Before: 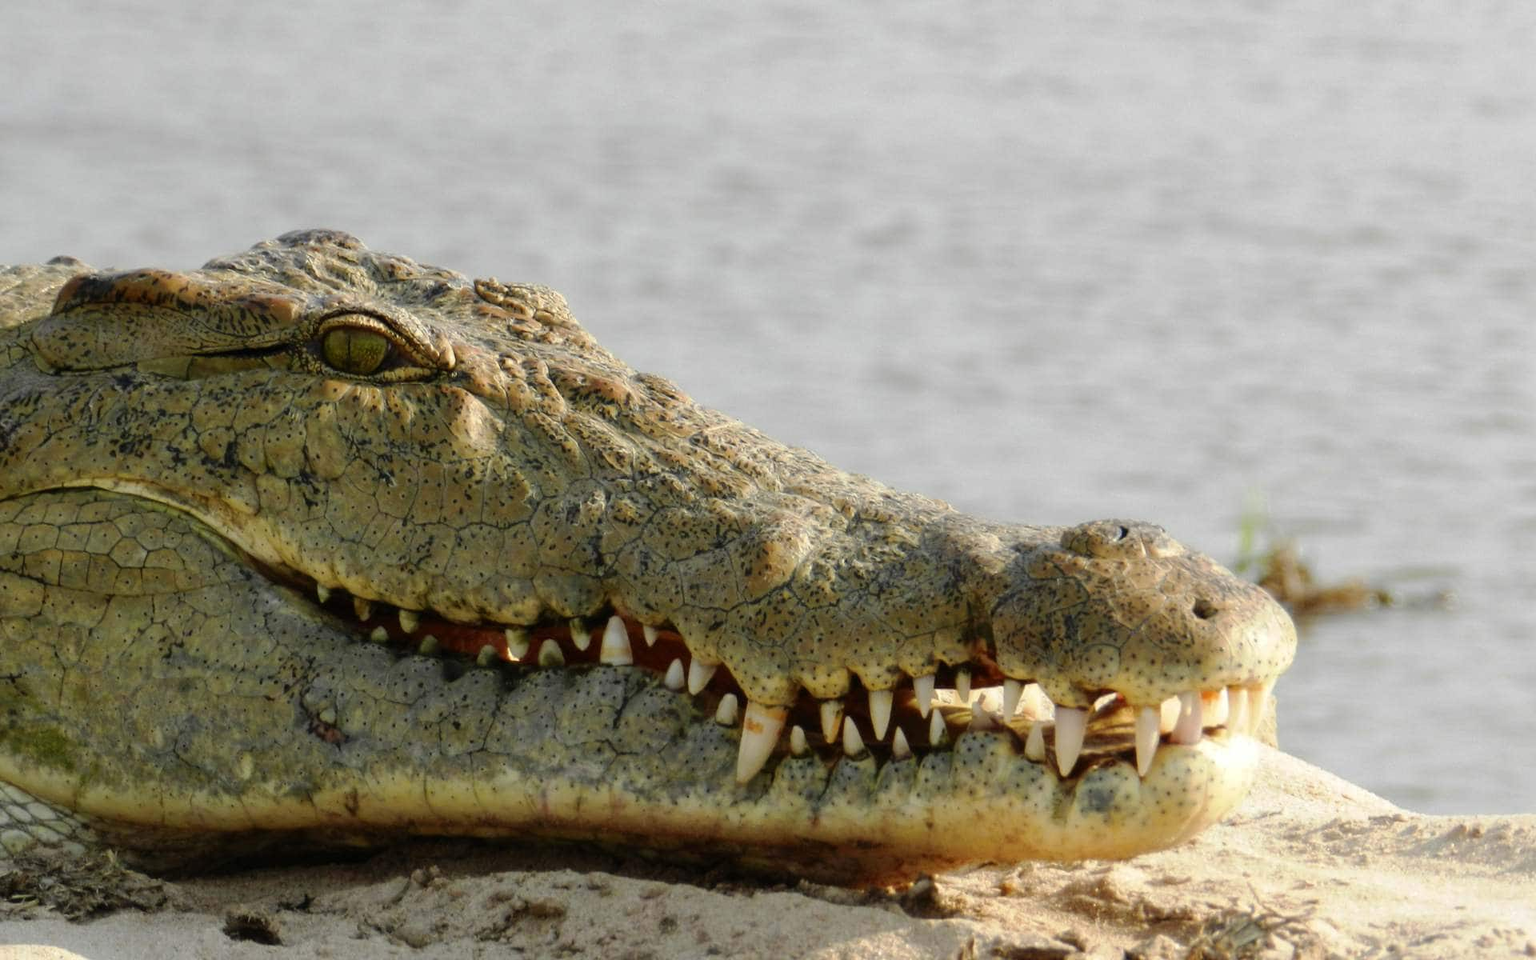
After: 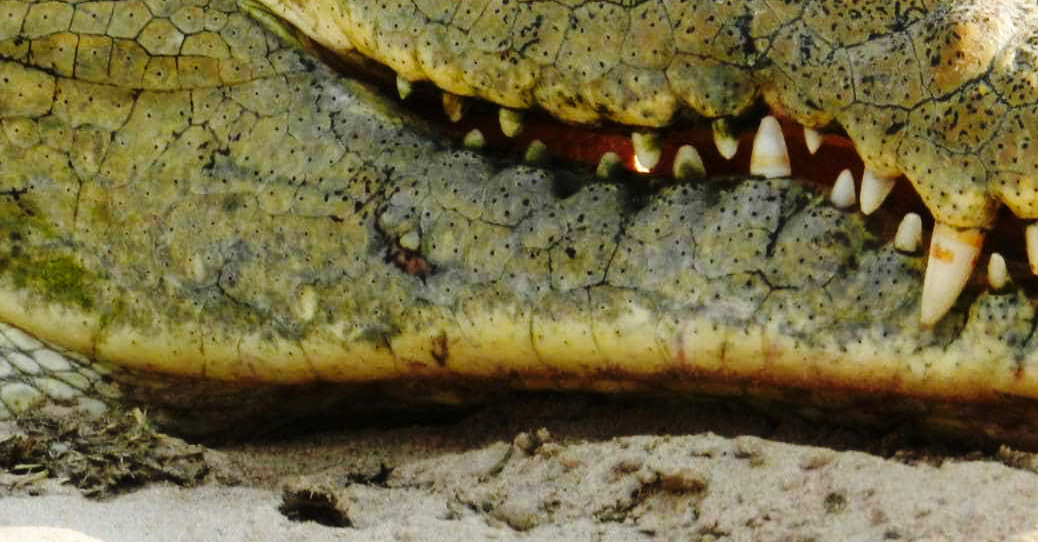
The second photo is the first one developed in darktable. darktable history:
base curve: curves: ch0 [(0, 0) (0.028, 0.03) (0.121, 0.232) (0.46, 0.748) (0.859, 0.968) (1, 1)], preserve colors none
crop and rotate: top 54.561%, right 45.904%, bottom 0.228%
